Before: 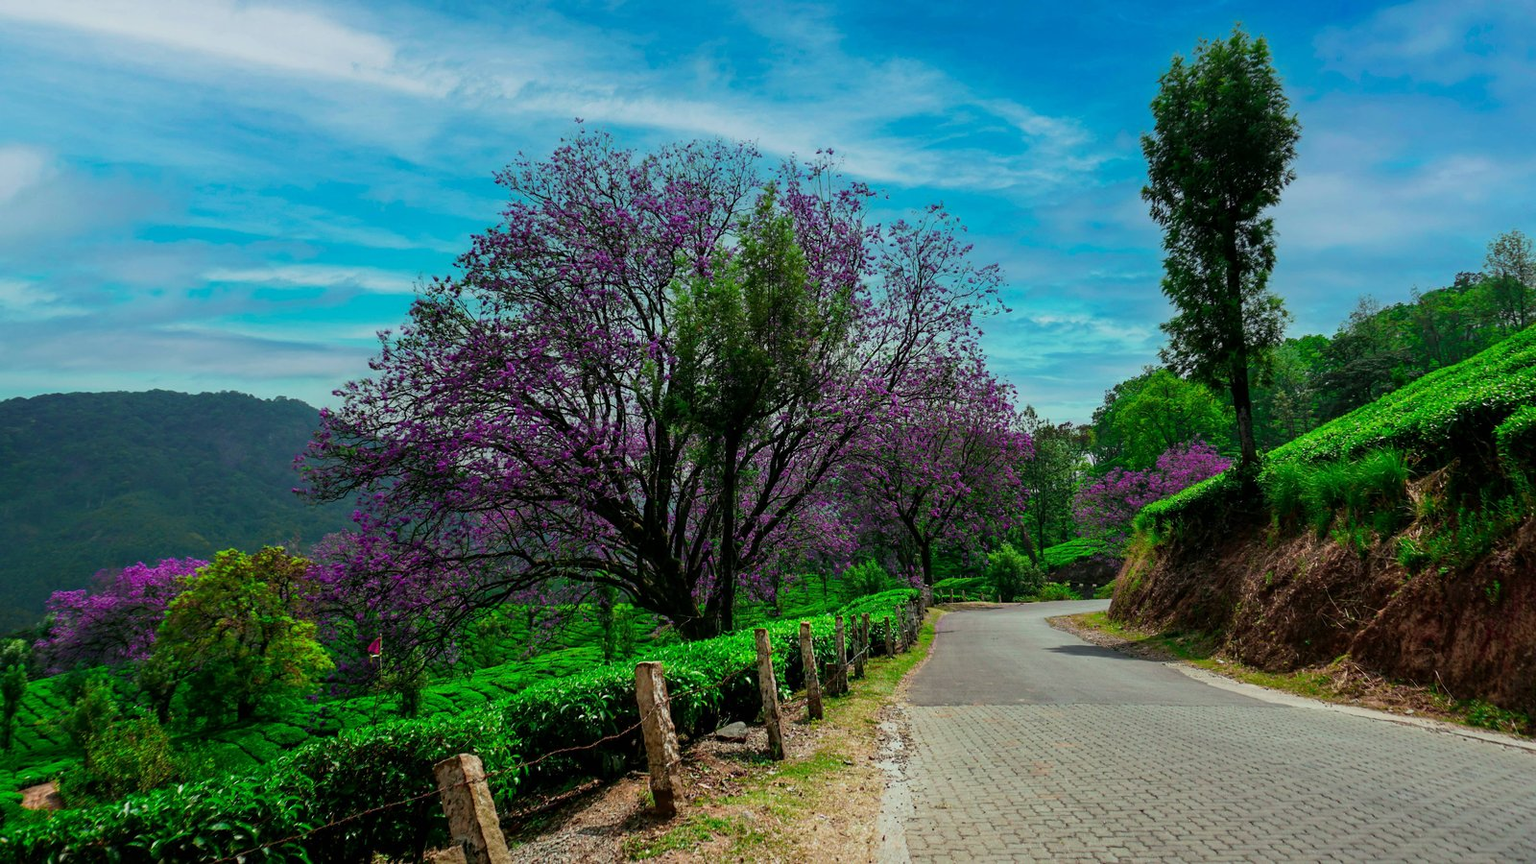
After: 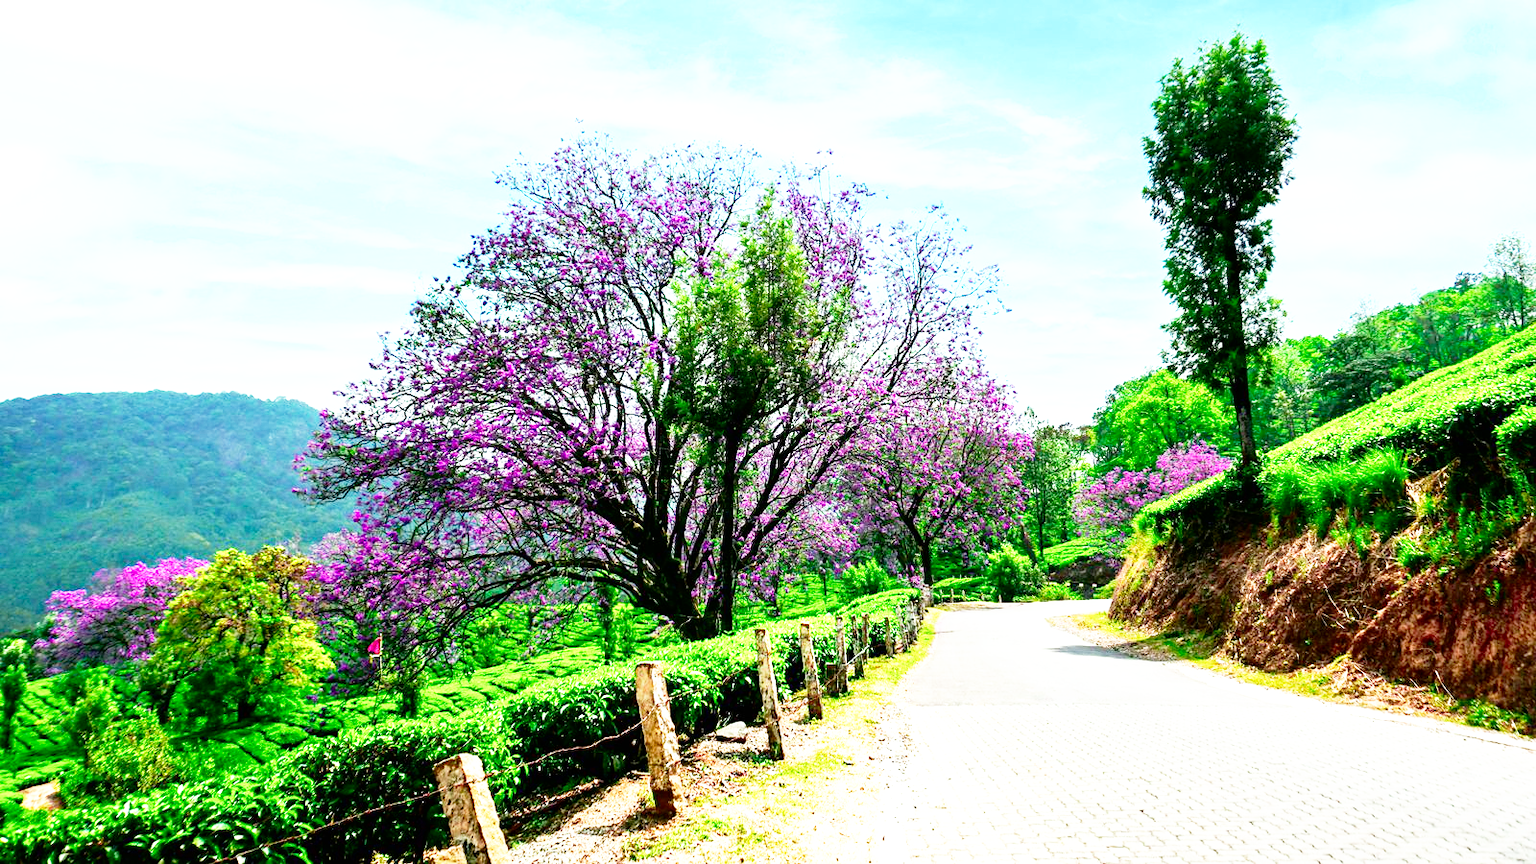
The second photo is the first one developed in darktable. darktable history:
exposure: black level correction 0, exposure 1.741 EV, compensate exposure bias true, compensate highlight preservation false
contrast brightness saturation: contrast 0.07, brightness -0.13, saturation 0.06
base curve: curves: ch0 [(0, 0) (0.012, 0.01) (0.073, 0.168) (0.31, 0.711) (0.645, 0.957) (1, 1)], preserve colors none
